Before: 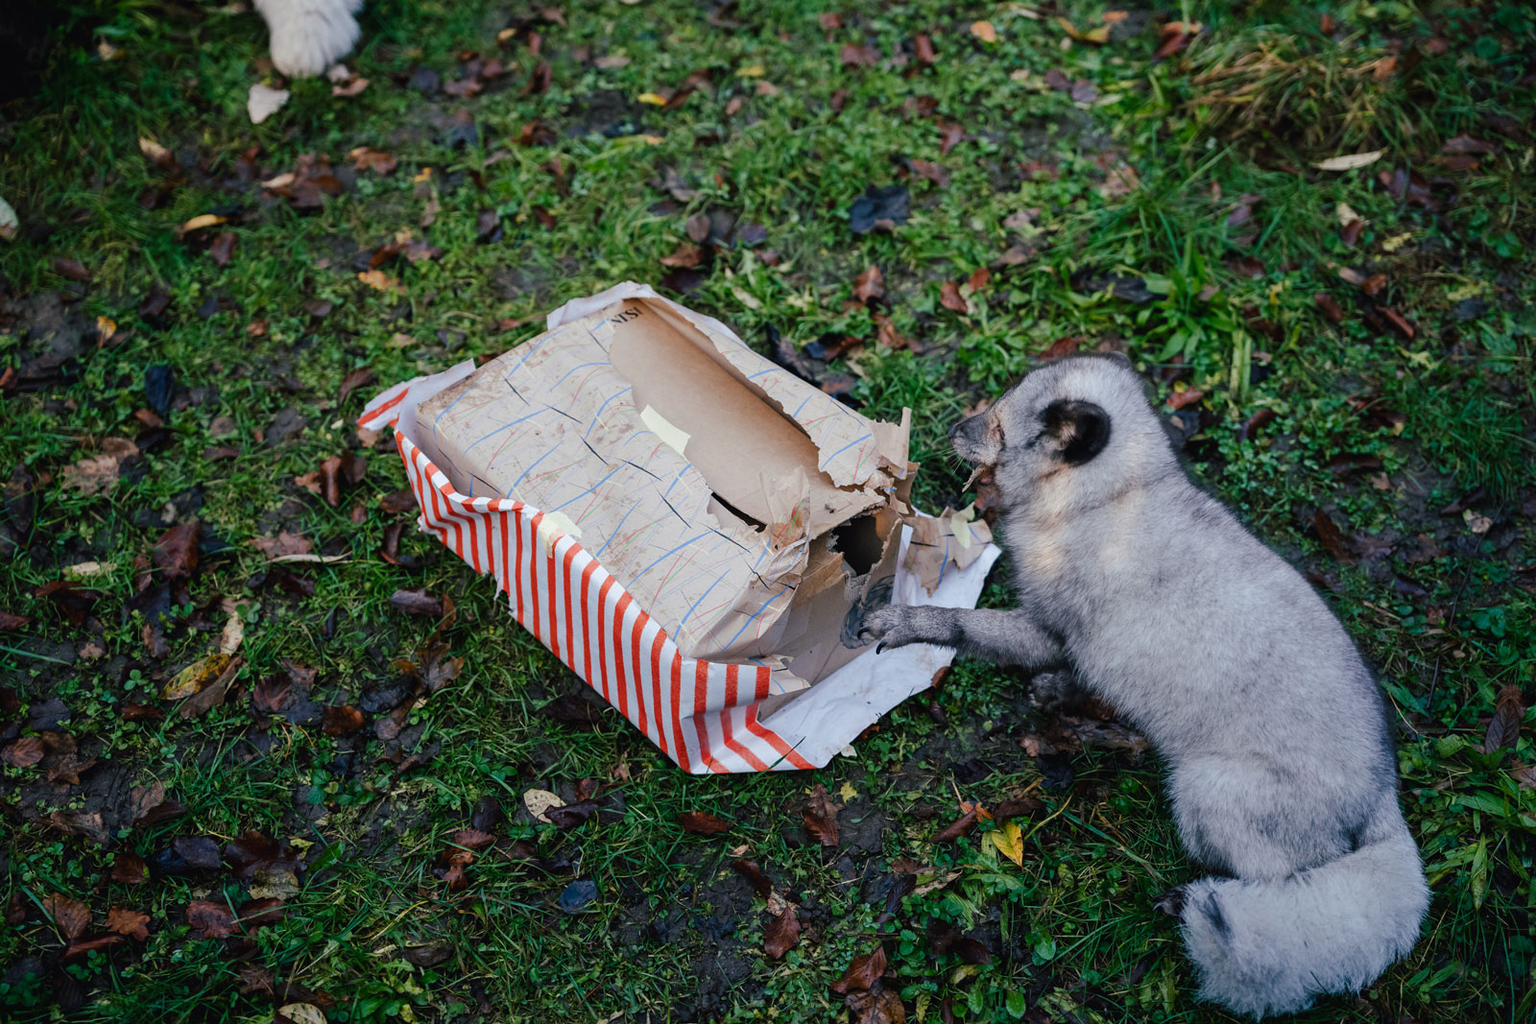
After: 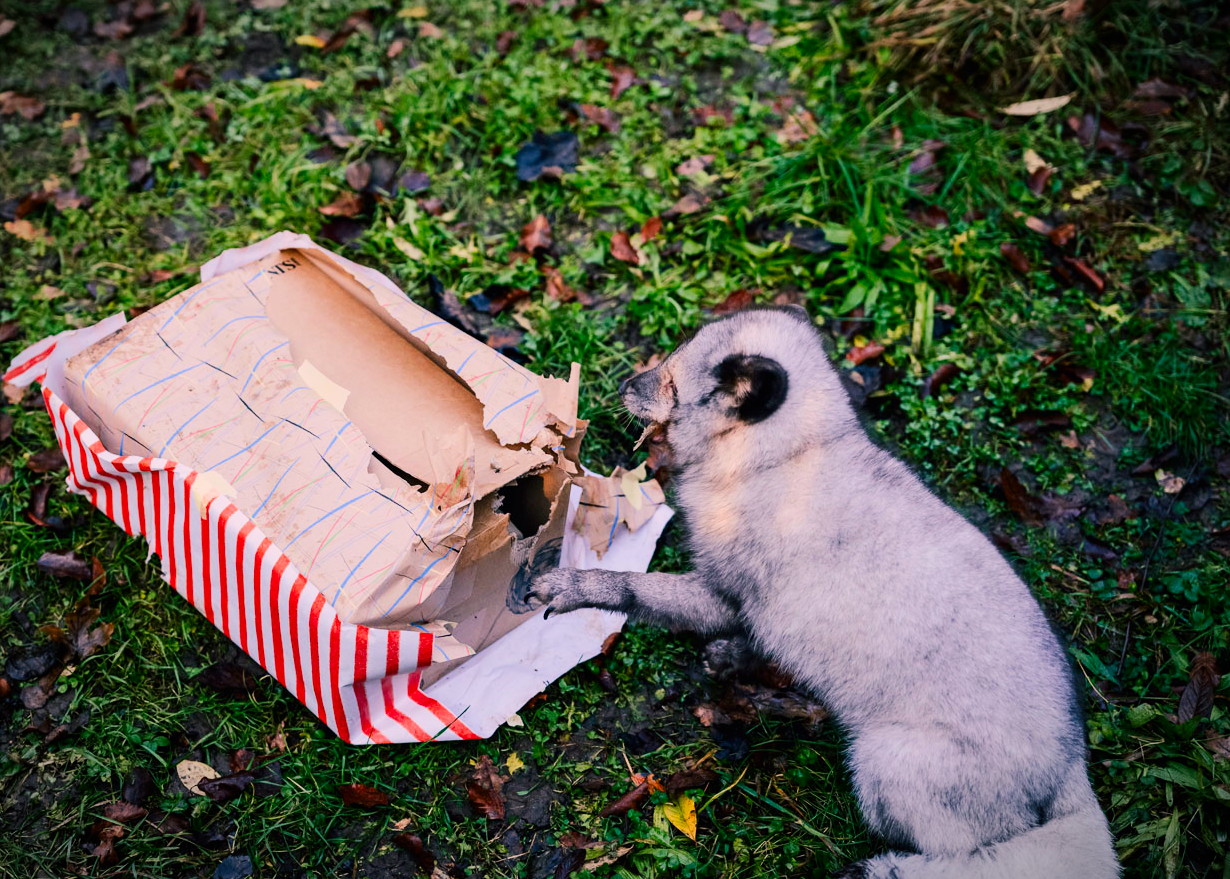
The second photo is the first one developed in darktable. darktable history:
color calibration: illuminant same as pipeline (D50), adaptation XYZ, x 0.346, y 0.357, temperature 5005.14 K
filmic rgb: black relative exposure -16 EV, white relative exposure 4.96 EV, hardness 6.2, color science v6 (2022)
exposure: black level correction 0.001, exposure 0.499 EV, compensate exposure bias true, compensate highlight preservation false
tone equalizer: edges refinement/feathering 500, mask exposure compensation -1.57 EV, preserve details no
color correction: highlights a* 12.58, highlights b* 5.43
vignetting: fall-off start 86.5%, automatic ratio true
contrast brightness saturation: contrast 0.178, saturation 0.31
crop: left 23.064%, top 5.897%, bottom 11.702%
